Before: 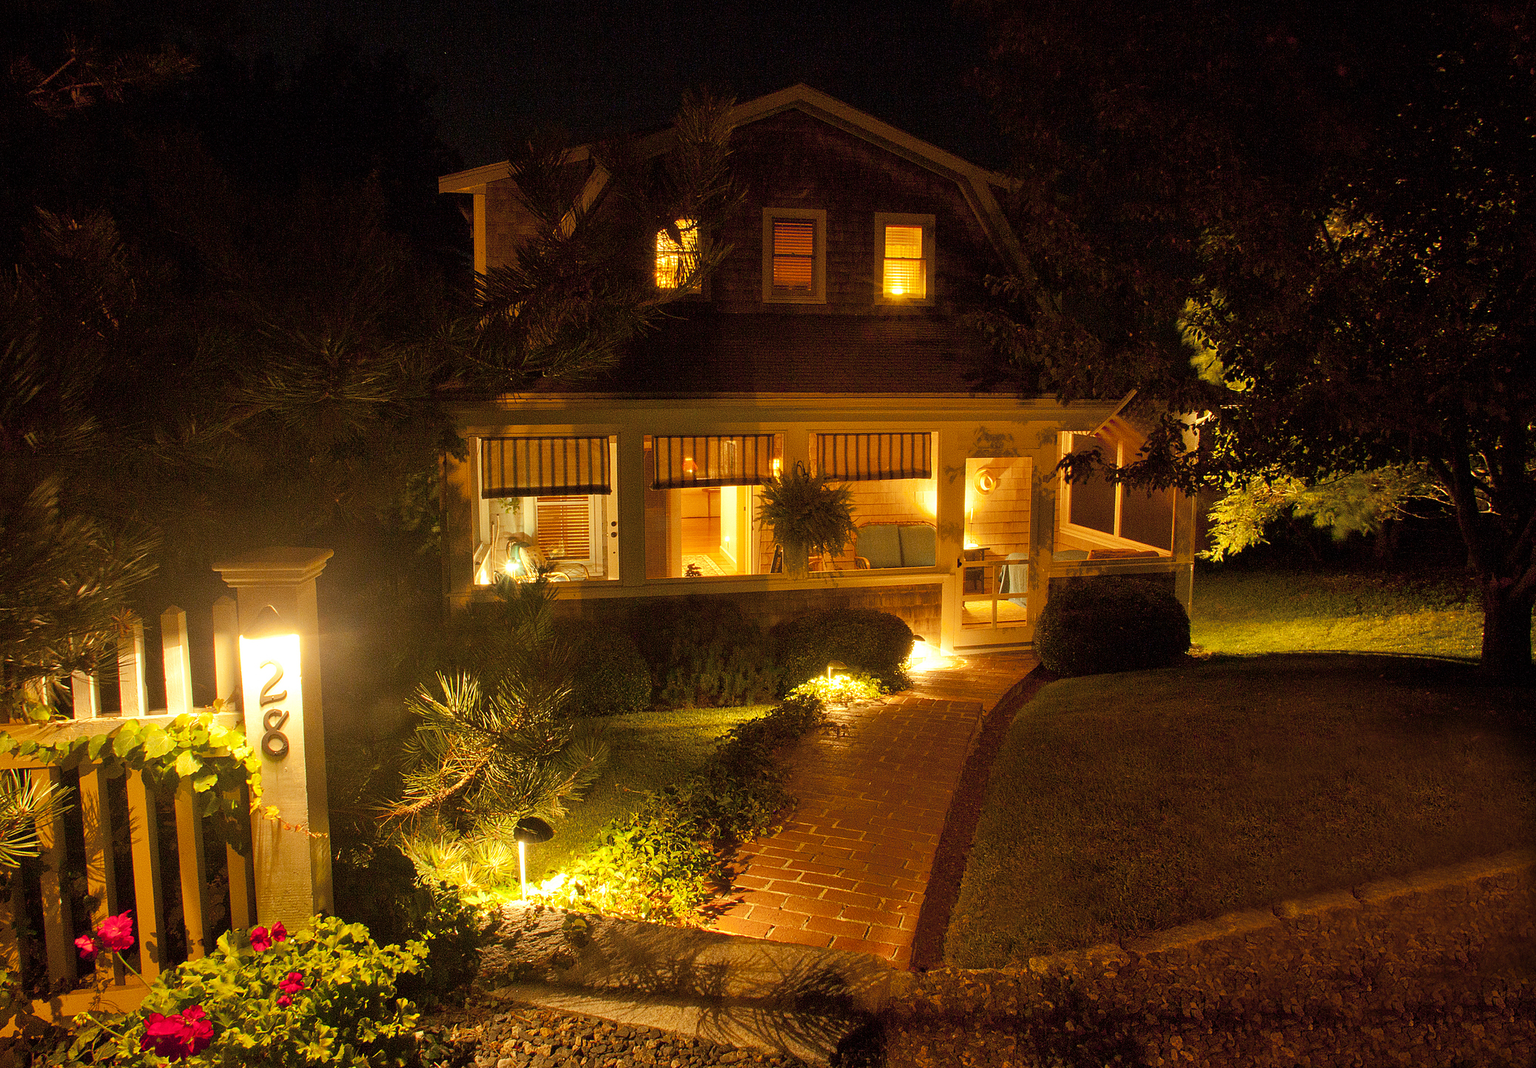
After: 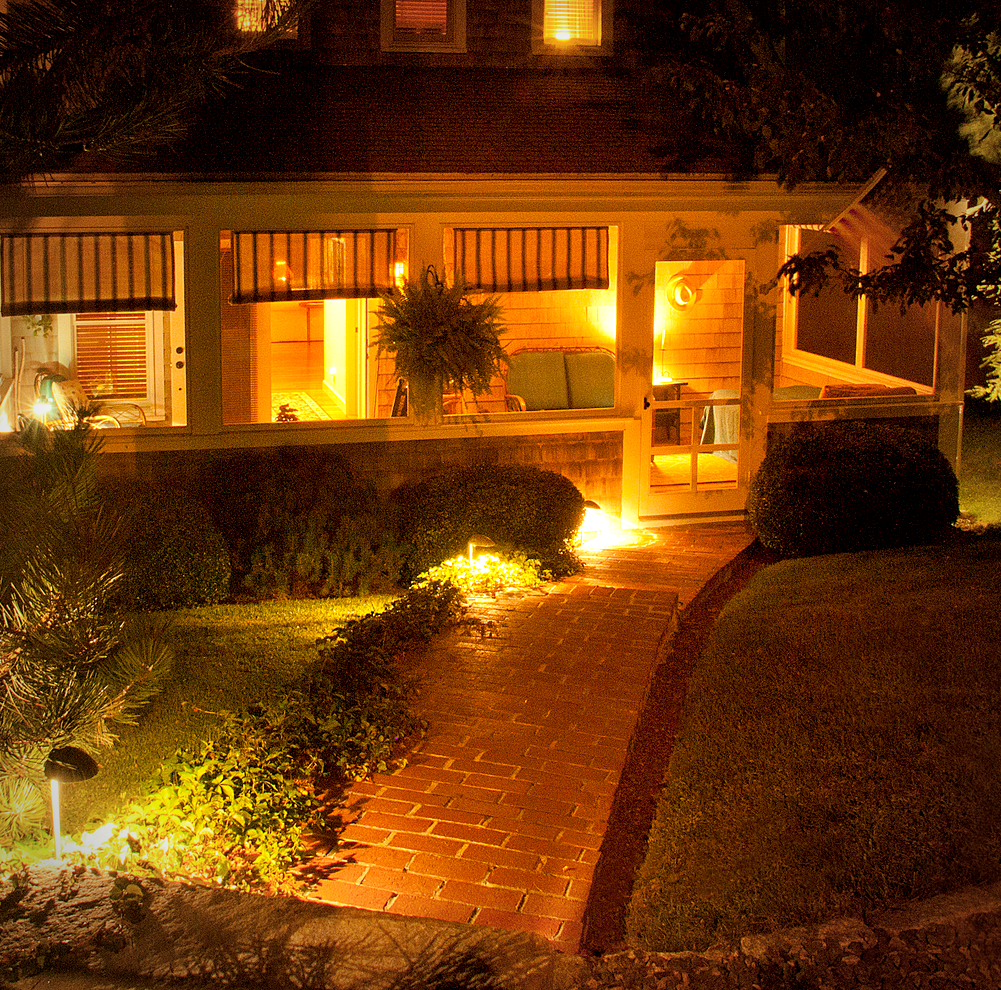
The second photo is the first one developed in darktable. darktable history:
exposure: black level correction 0.002, exposure 0.3 EV, compensate highlight preservation false
crop: left 31.355%, top 24.821%, right 20.39%, bottom 6.552%
vignetting: fall-off start 67.13%, brightness -0.582, saturation -0.125, width/height ratio 1.016
